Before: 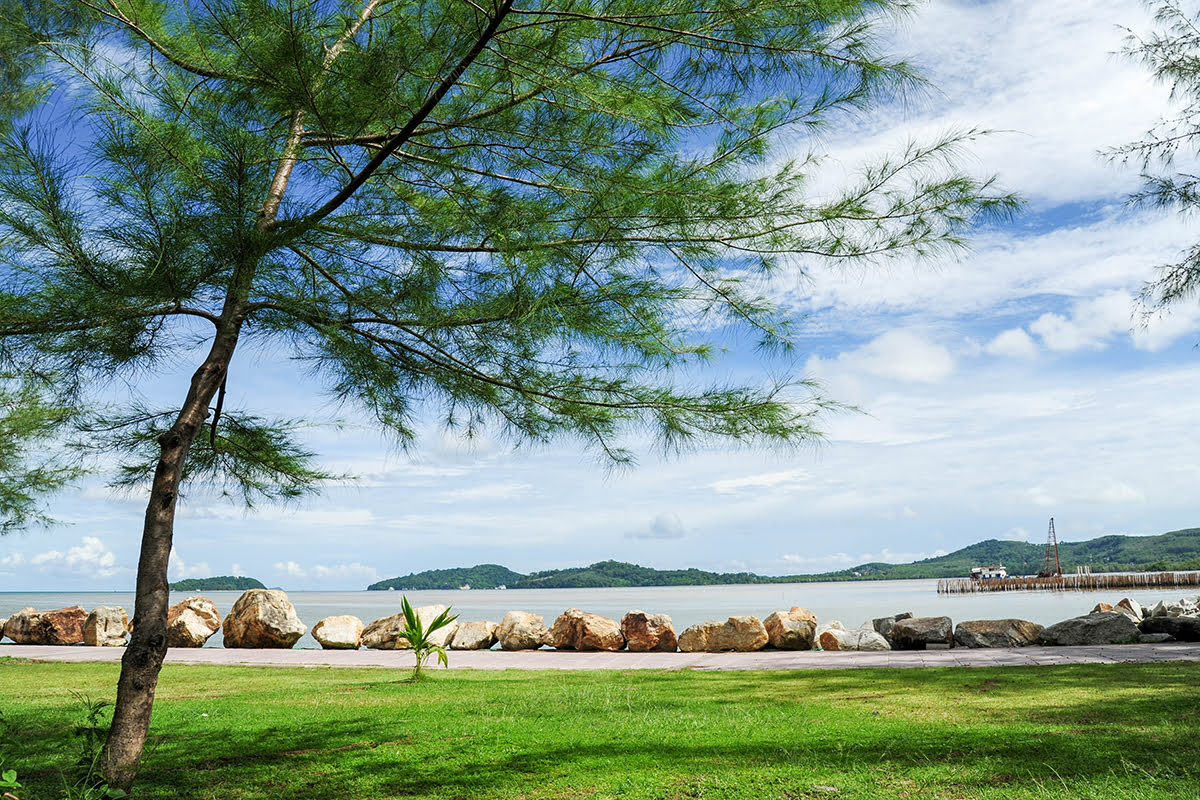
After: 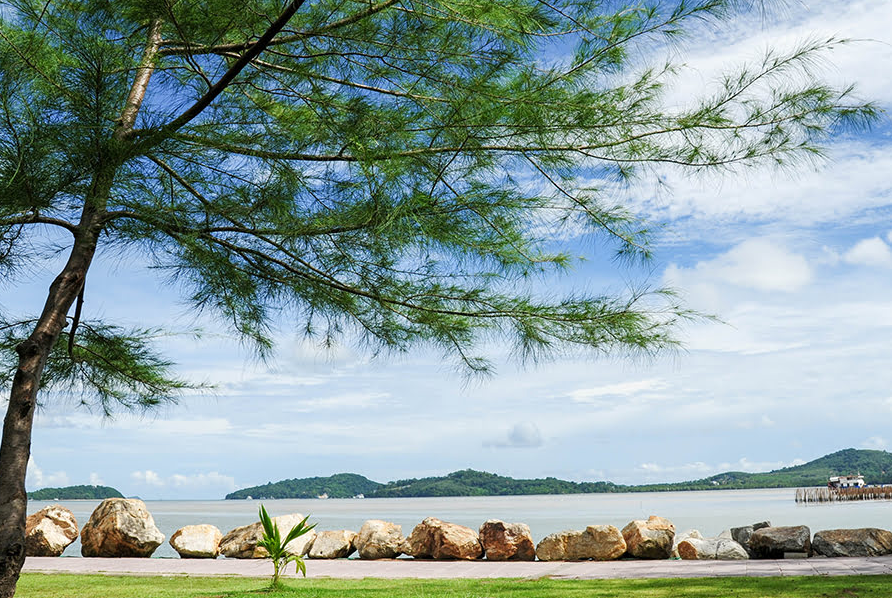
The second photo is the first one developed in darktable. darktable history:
crop and rotate: left 11.905%, top 11.474%, right 13.738%, bottom 13.723%
